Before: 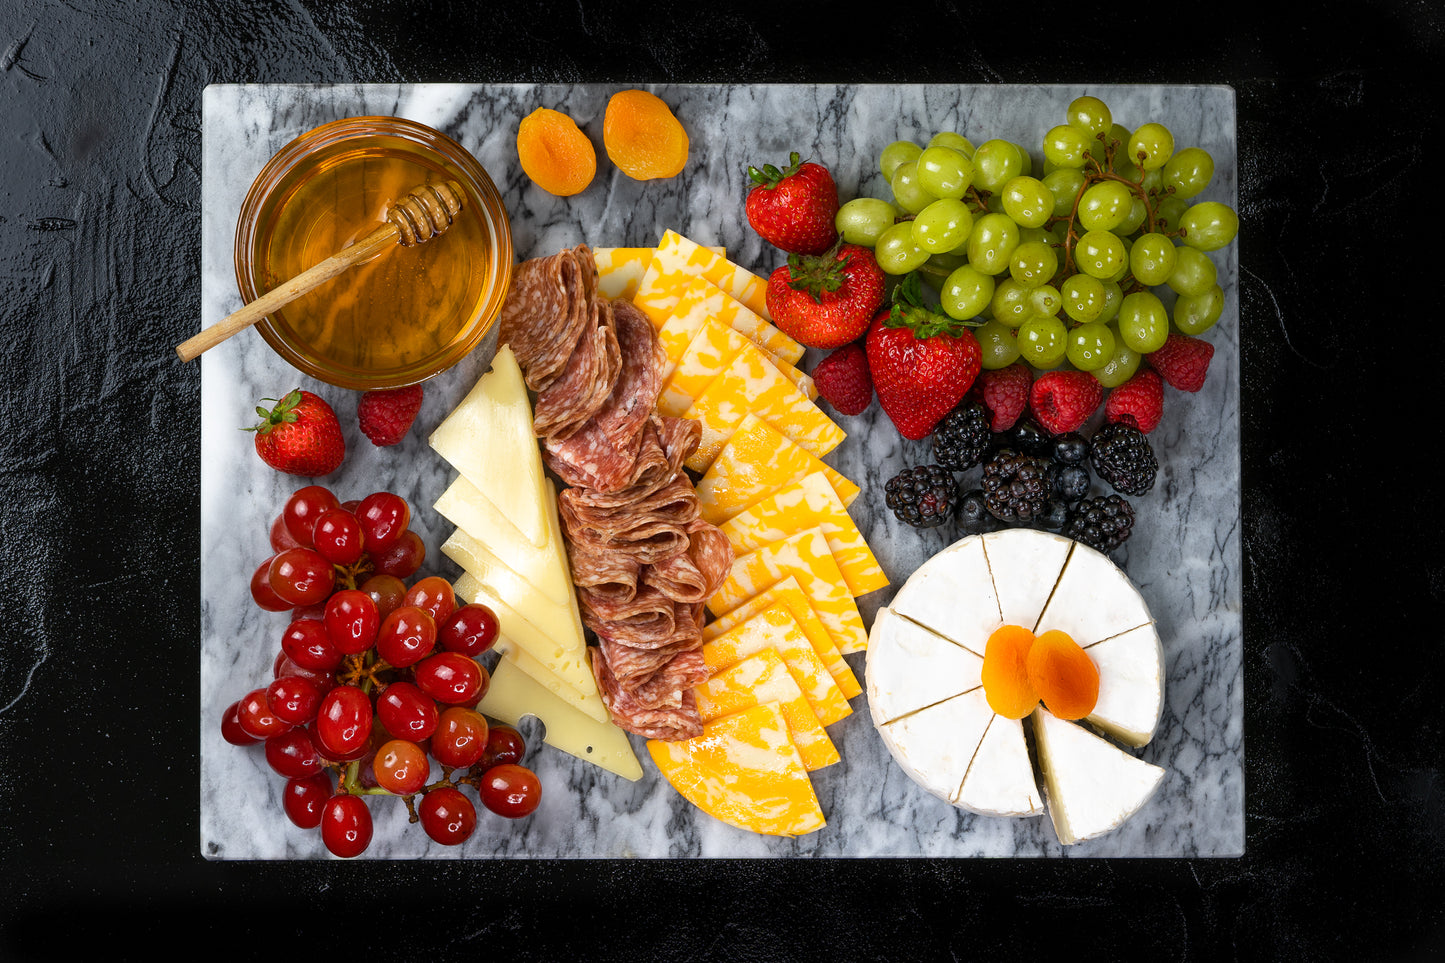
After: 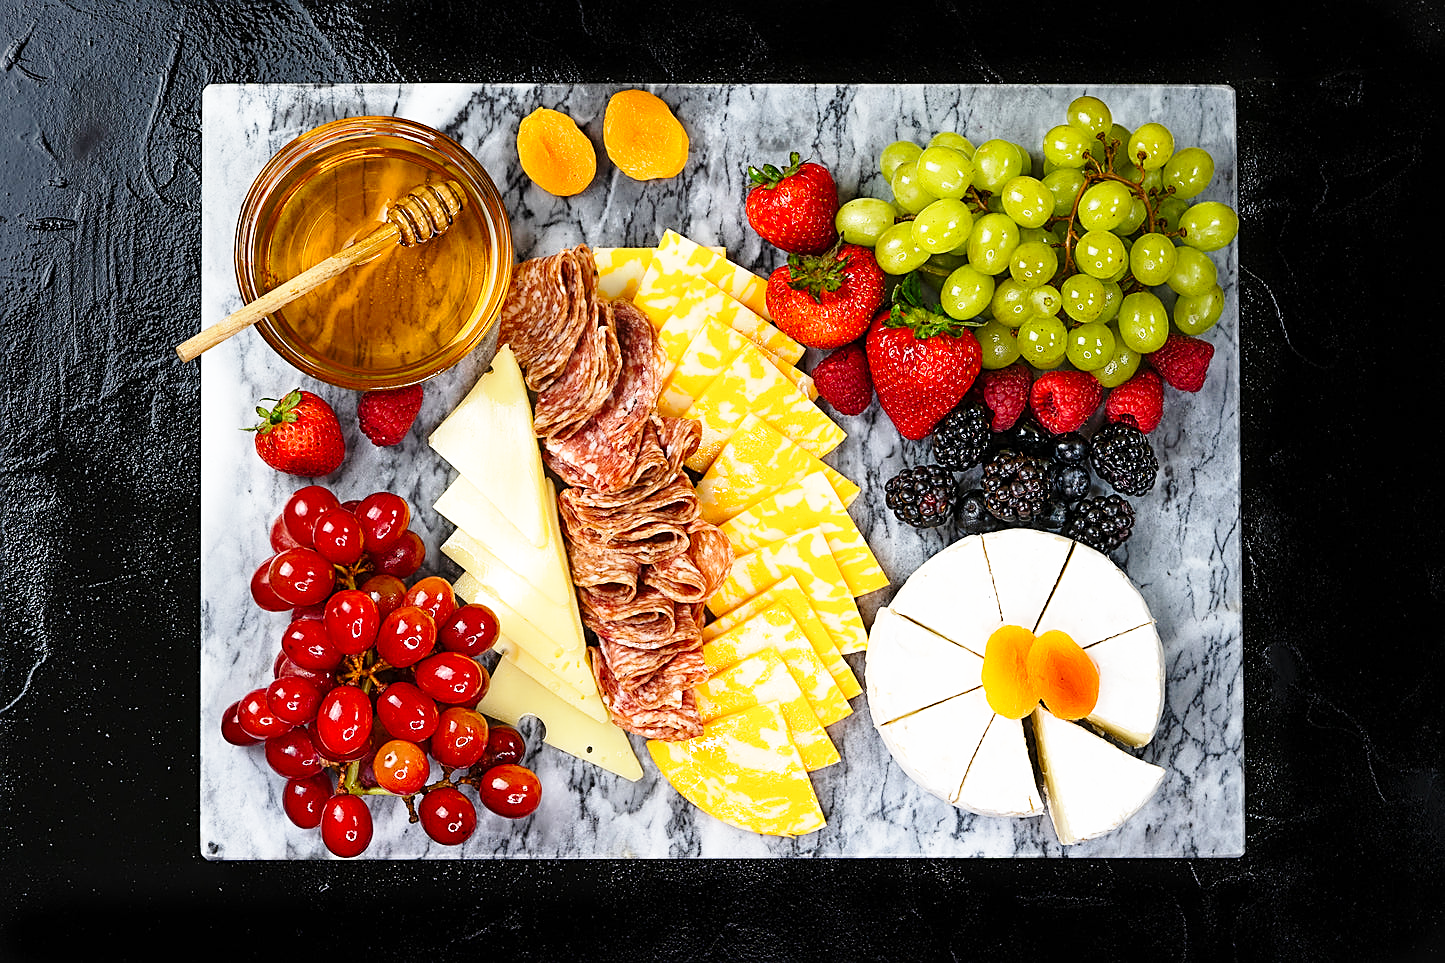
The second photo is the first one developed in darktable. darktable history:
sharpen: amount 0.901
base curve: curves: ch0 [(0, 0) (0.028, 0.03) (0.121, 0.232) (0.46, 0.748) (0.859, 0.968) (1, 1)], preserve colors none
